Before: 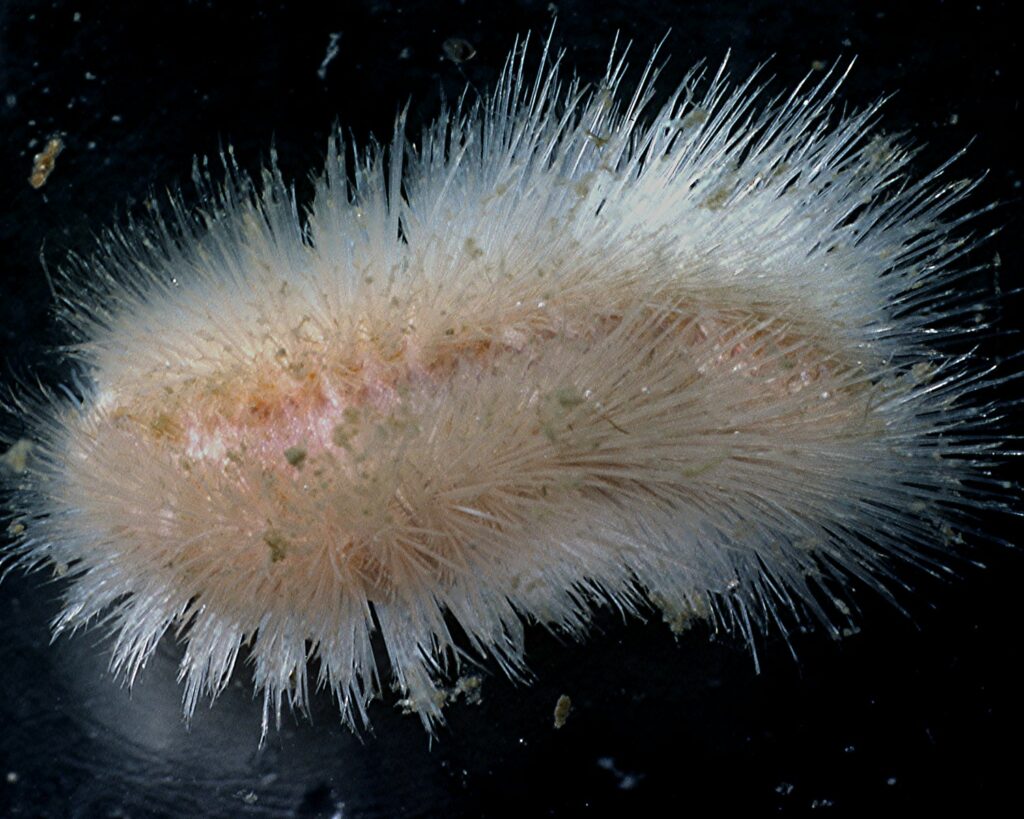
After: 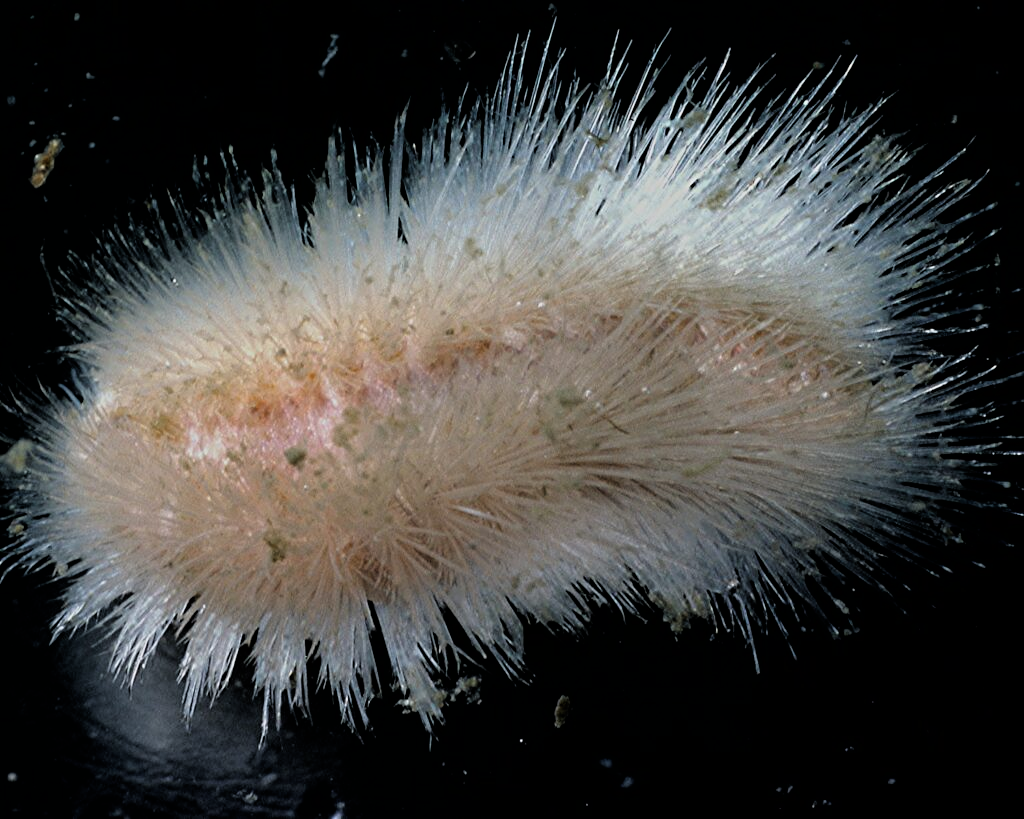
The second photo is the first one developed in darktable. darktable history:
filmic rgb: black relative exposure -4.94 EV, white relative exposure 2.83 EV, hardness 3.73, iterations of high-quality reconstruction 0
